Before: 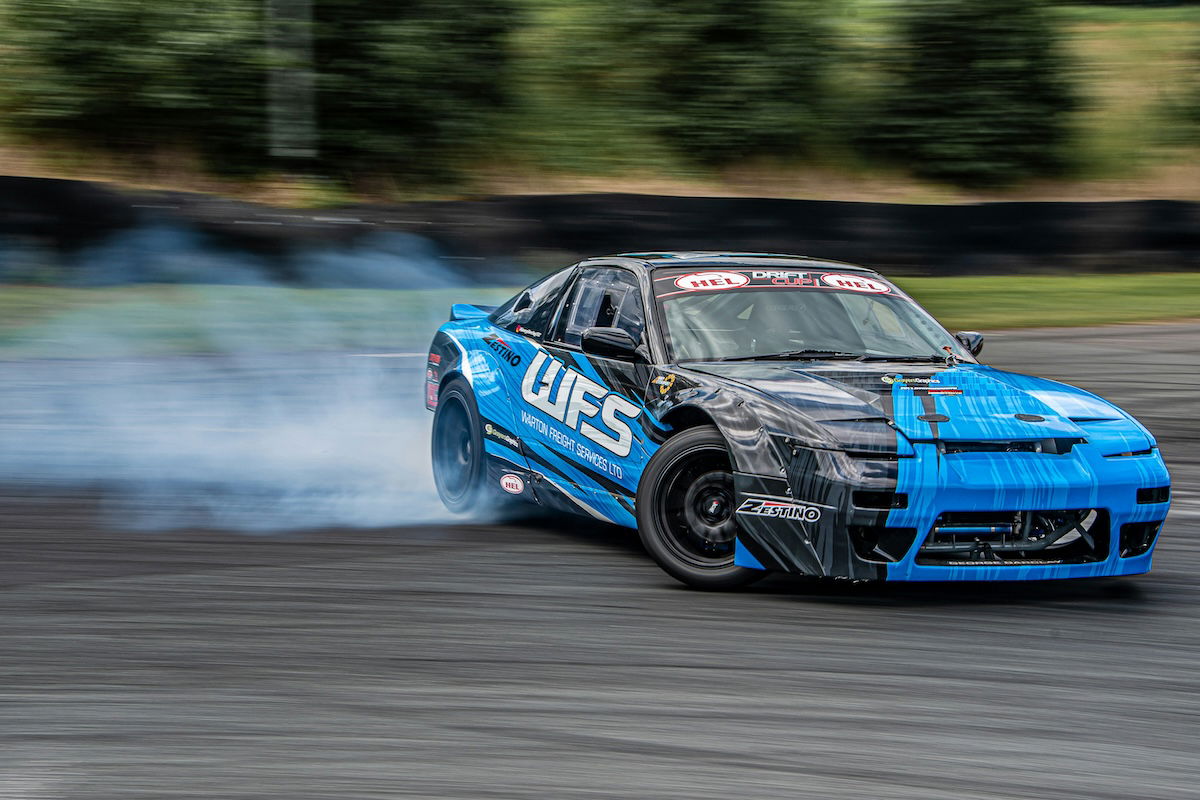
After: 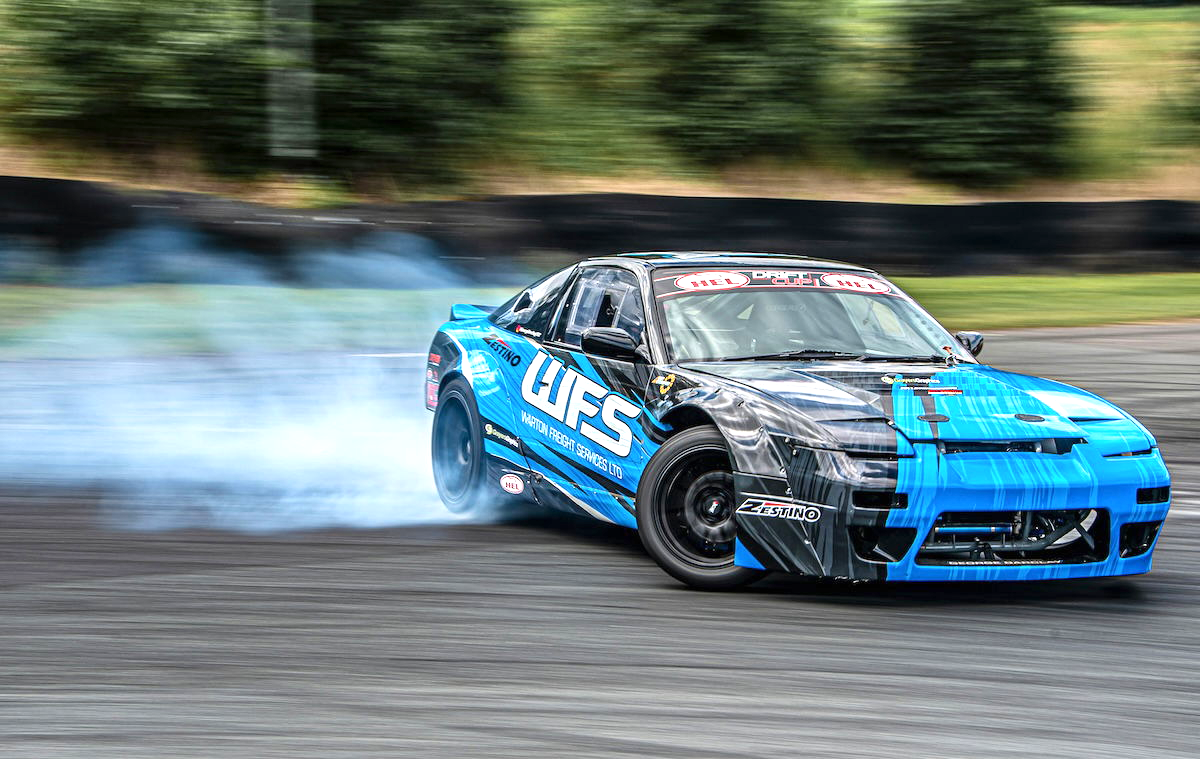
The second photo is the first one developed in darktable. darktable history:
contrast brightness saturation: contrast 0.072
crop and rotate: top 0.01%, bottom 5.027%
exposure: black level correction 0, exposure 0.893 EV, compensate highlight preservation false
